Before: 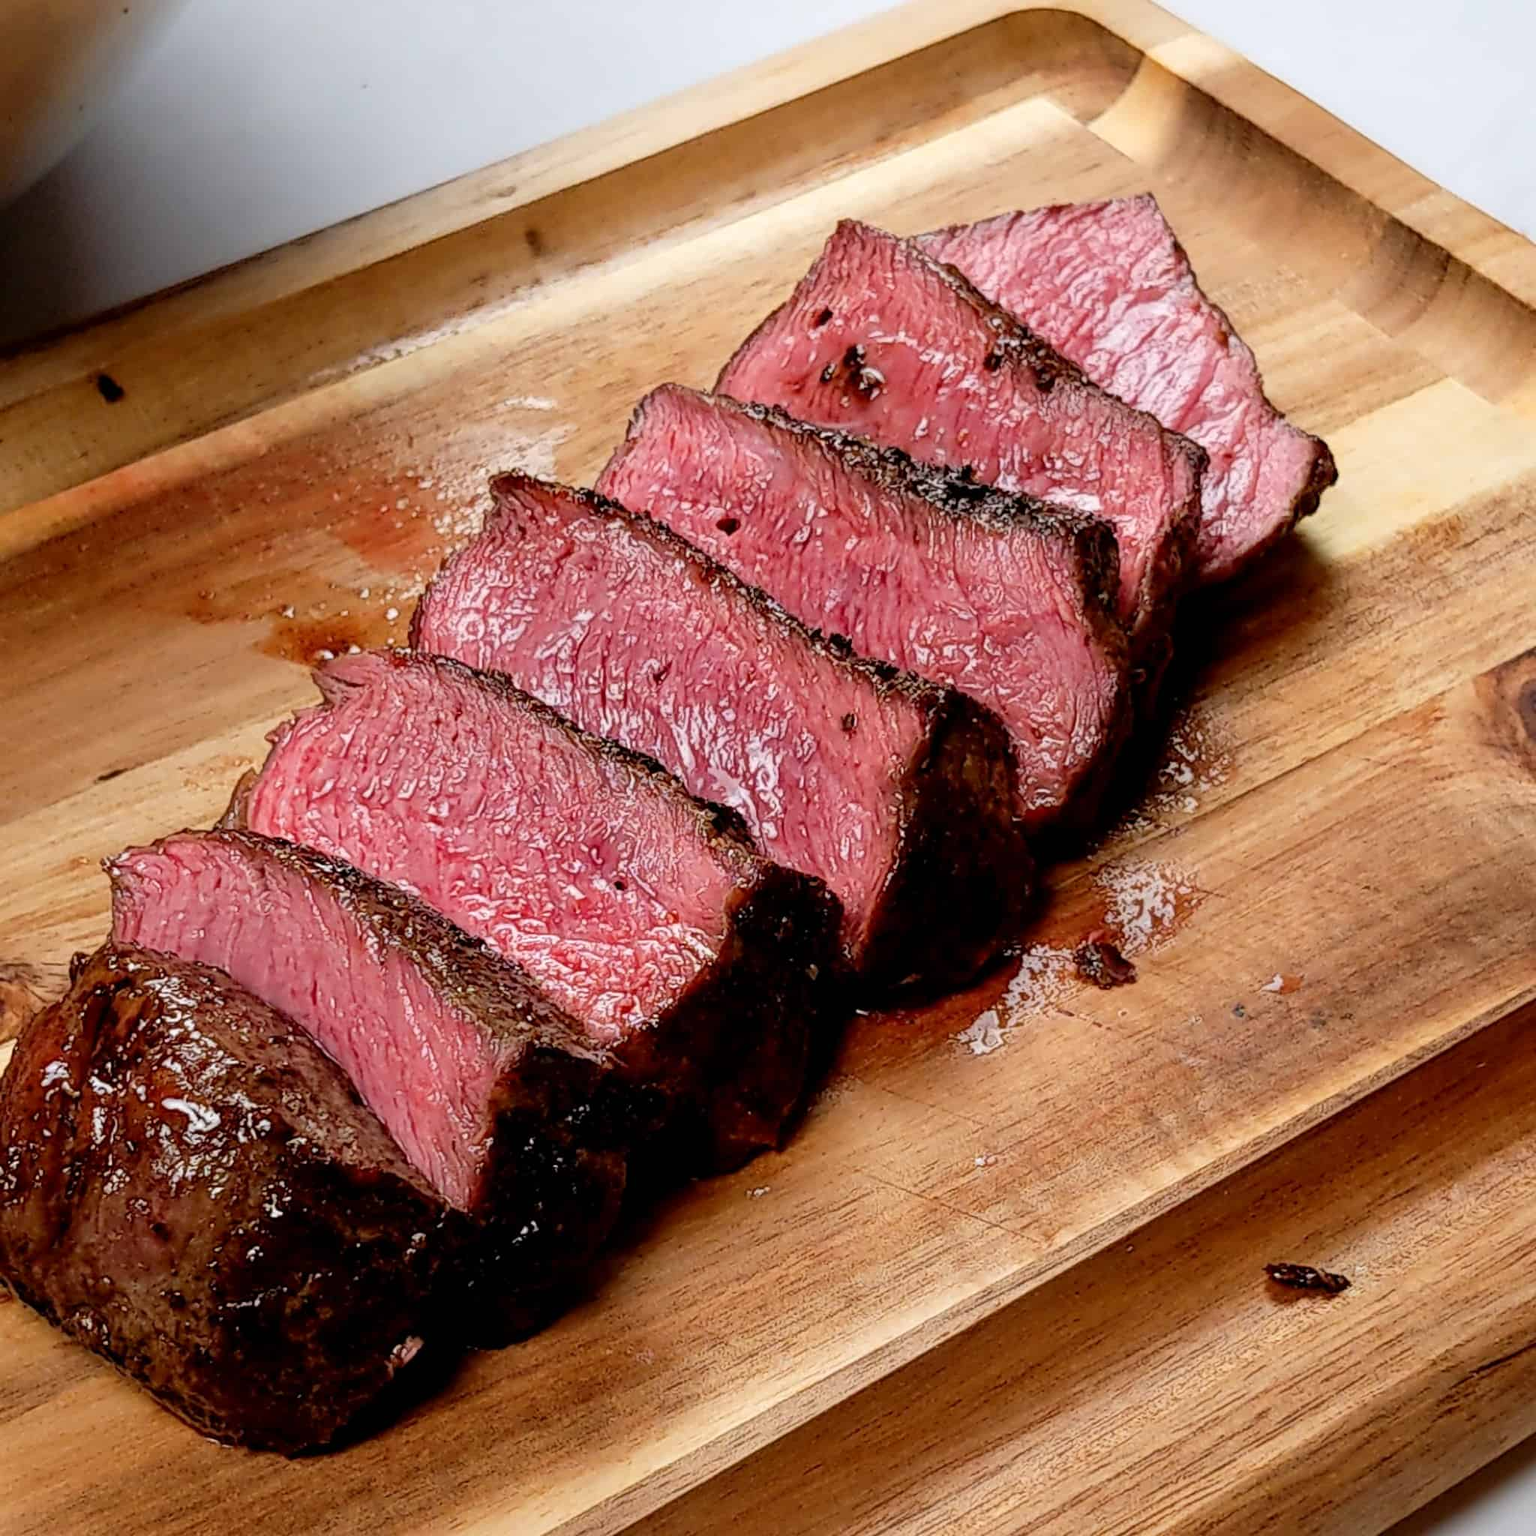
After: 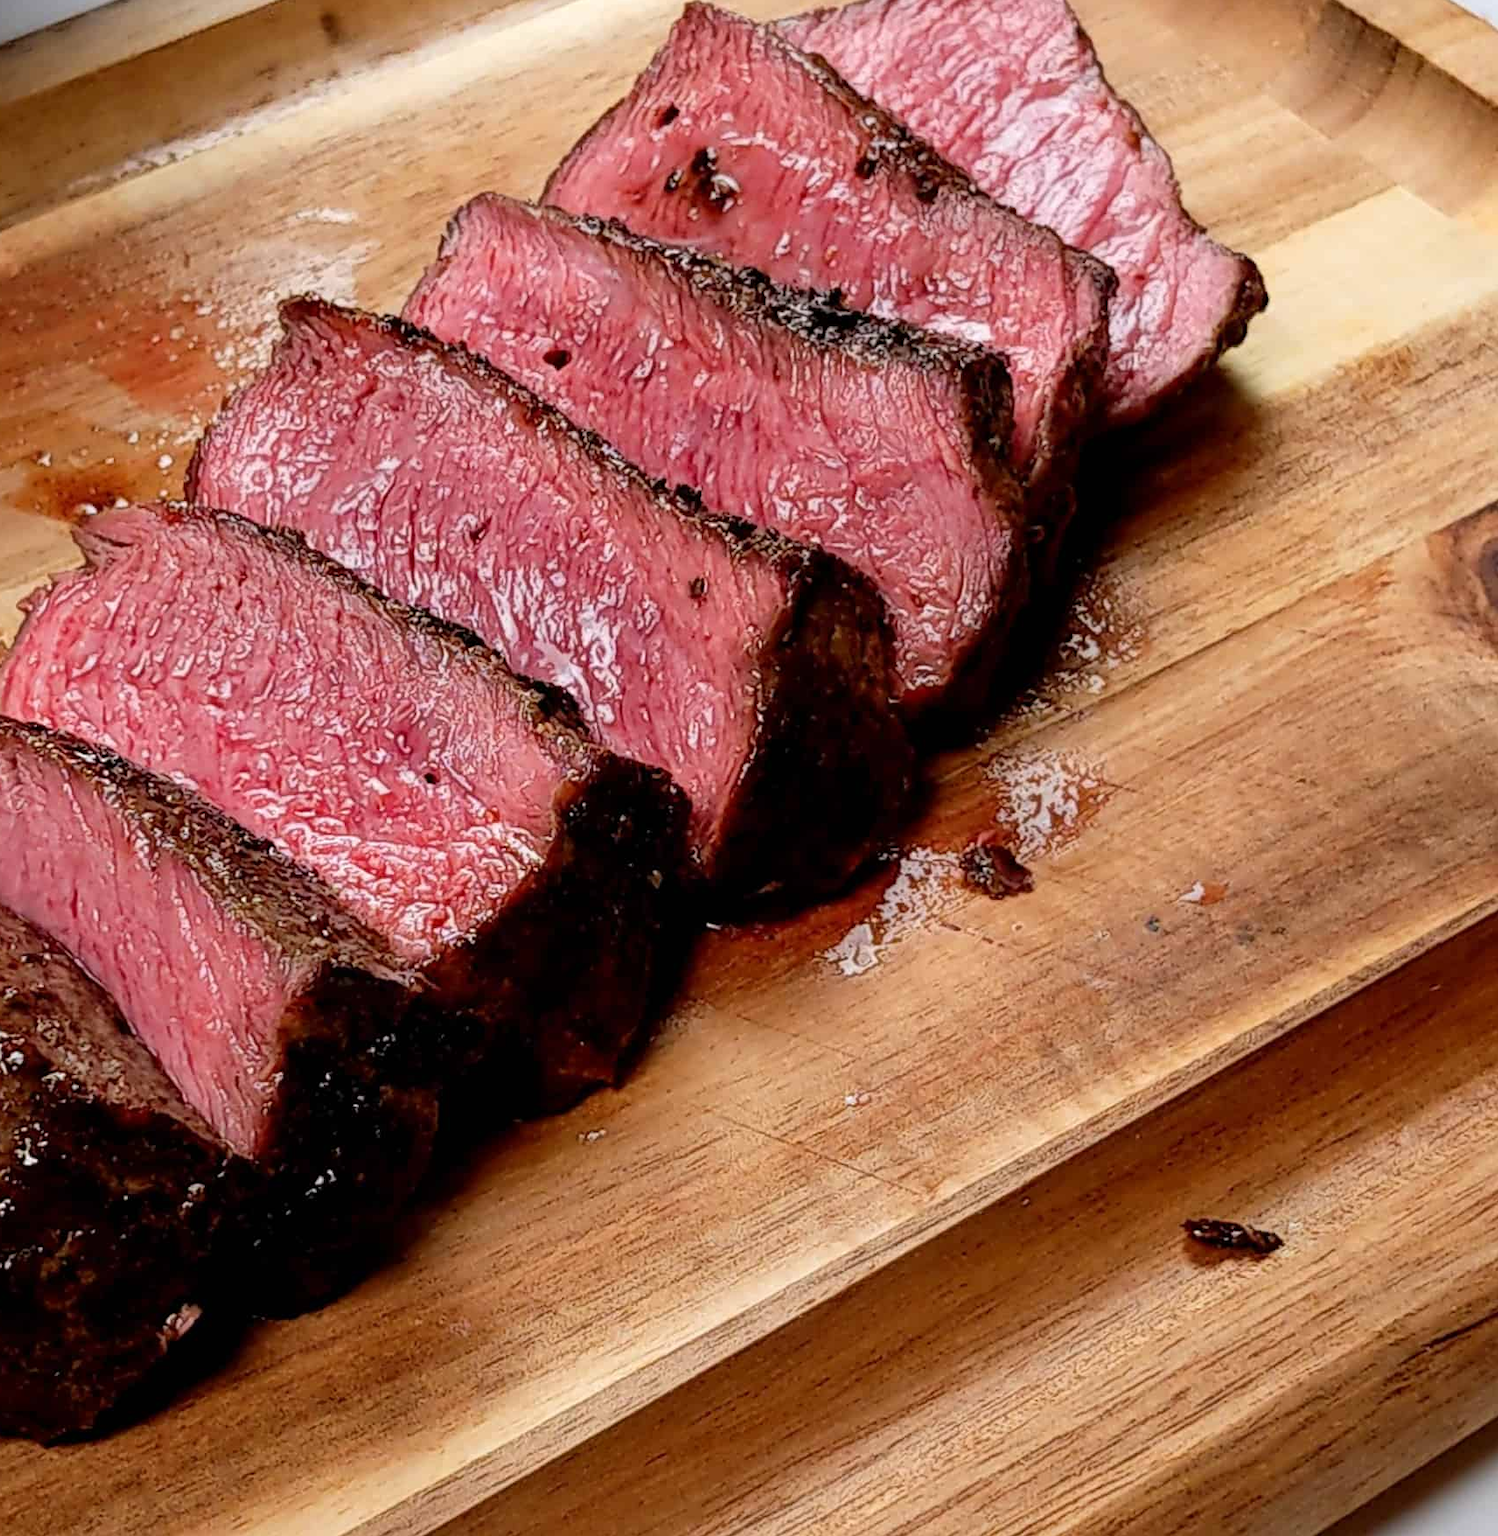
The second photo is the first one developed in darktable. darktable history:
color correction: highlights a* 0.048, highlights b* -0.679
crop: left 16.349%, top 14.257%
